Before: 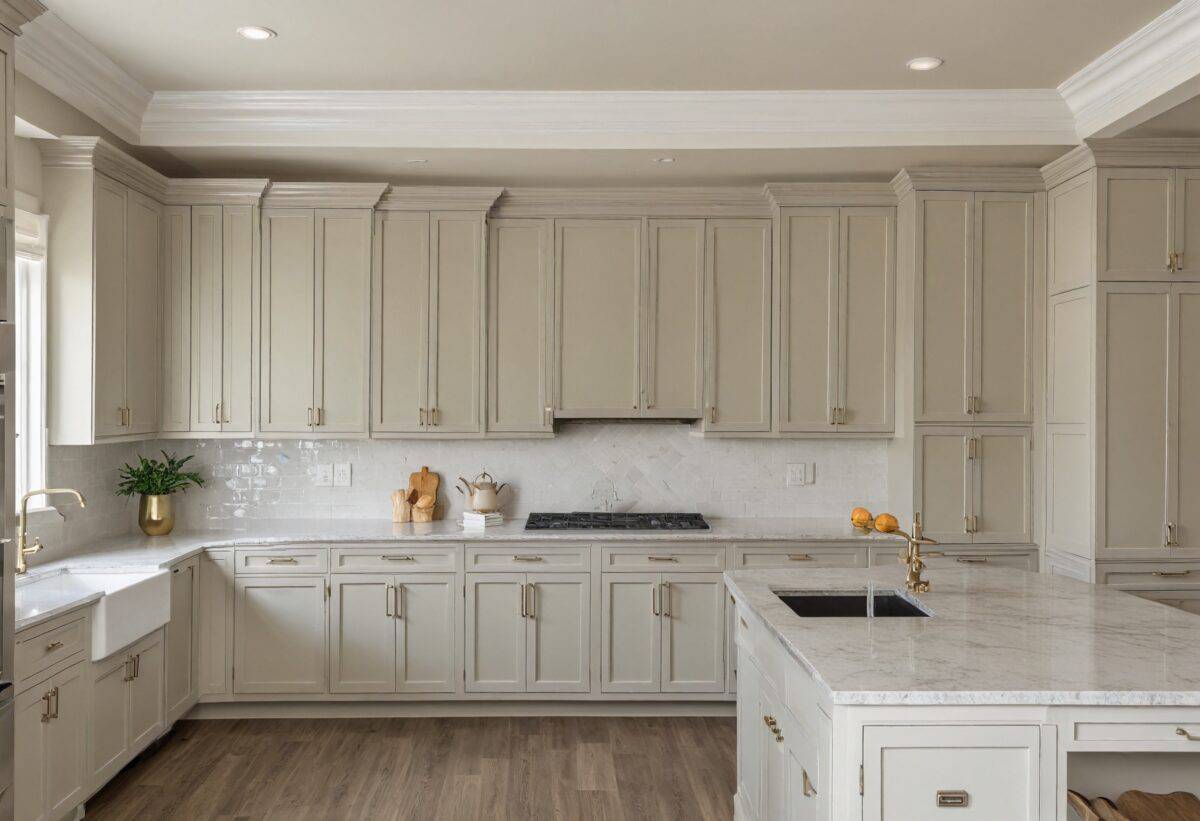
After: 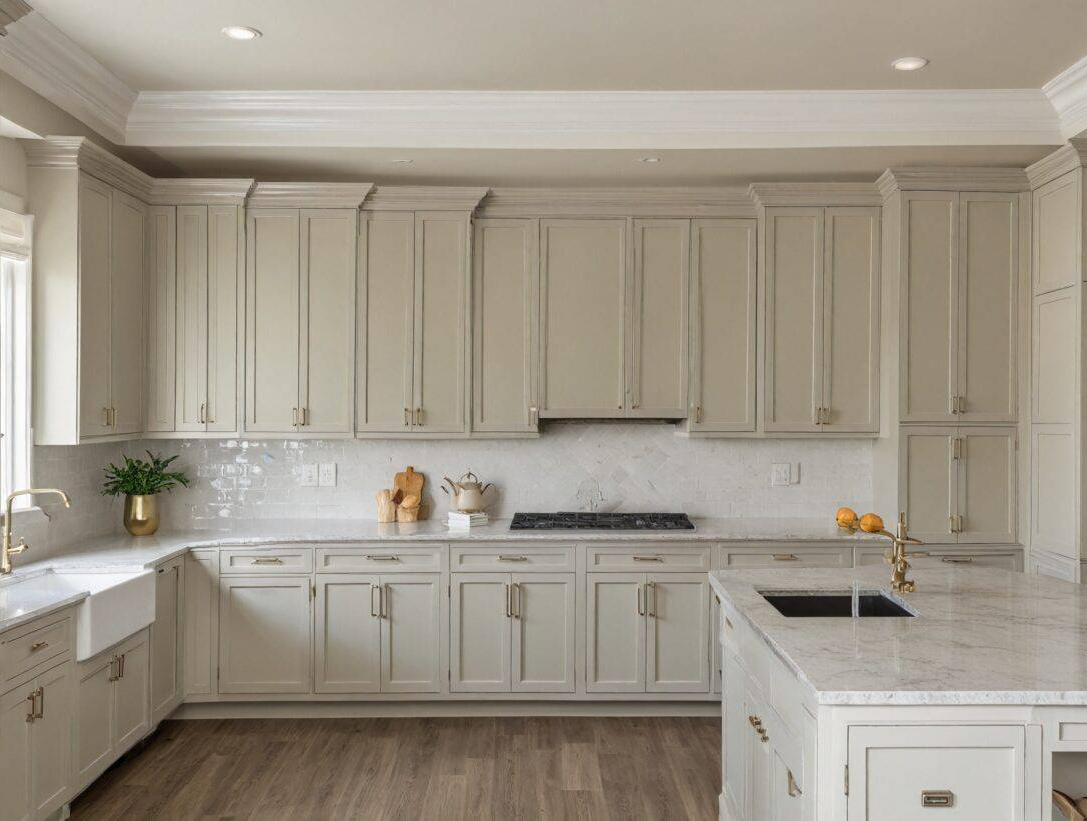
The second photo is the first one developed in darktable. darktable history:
crop and rotate: left 1.262%, right 8.148%
